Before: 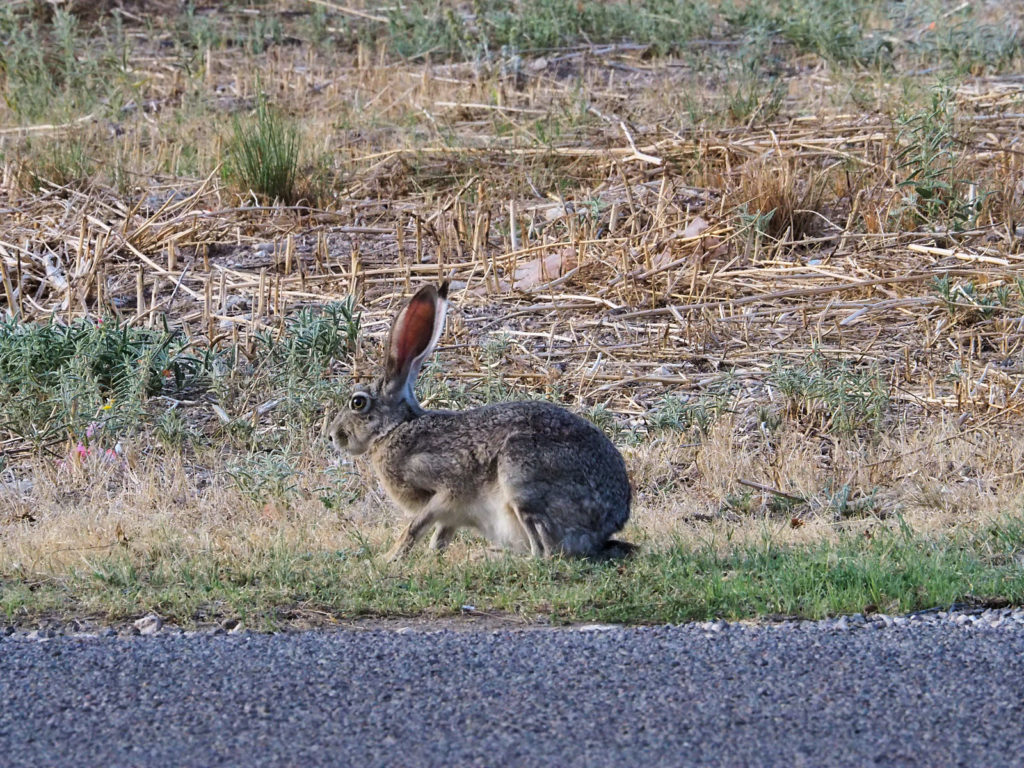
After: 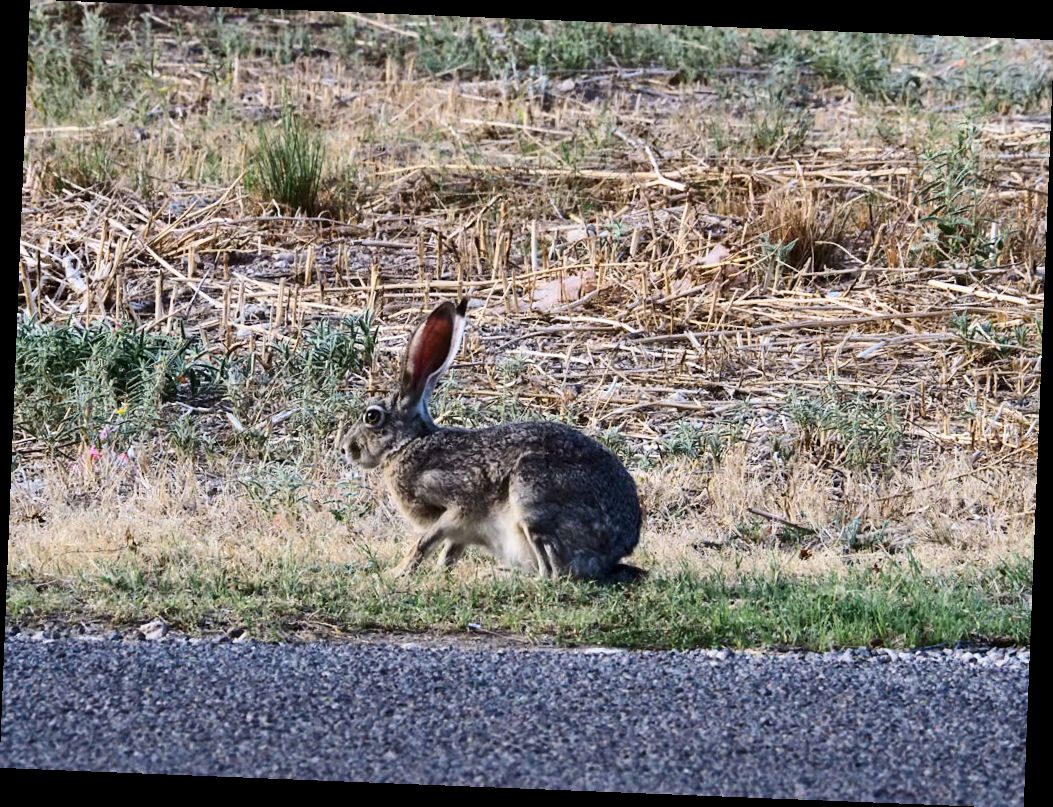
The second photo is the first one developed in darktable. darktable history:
contrast brightness saturation: contrast 0.28
rotate and perspective: rotation 2.27°, automatic cropping off
